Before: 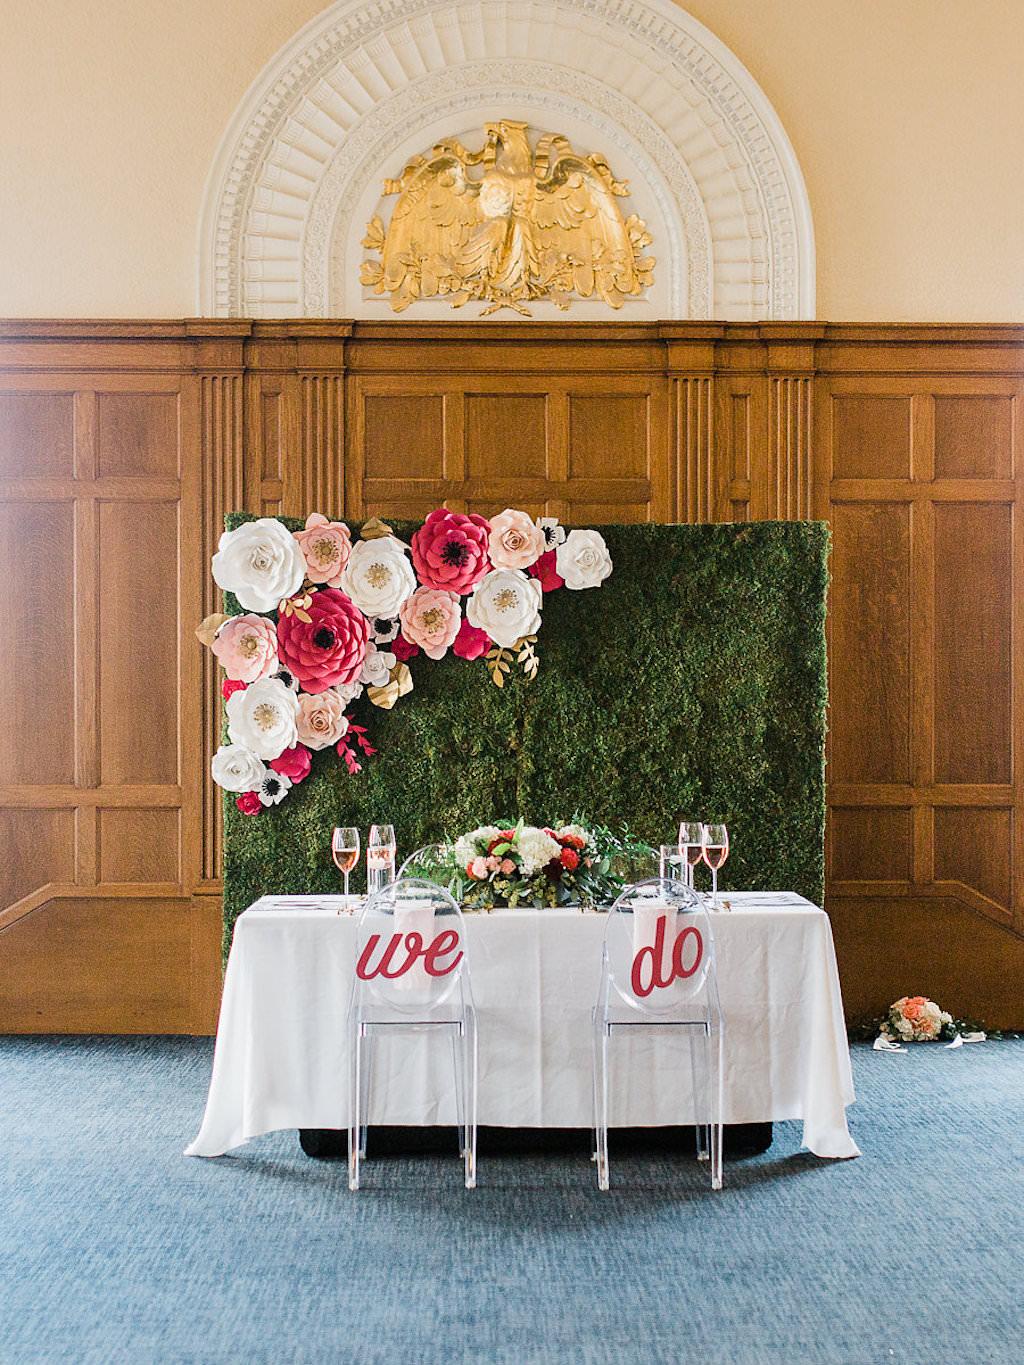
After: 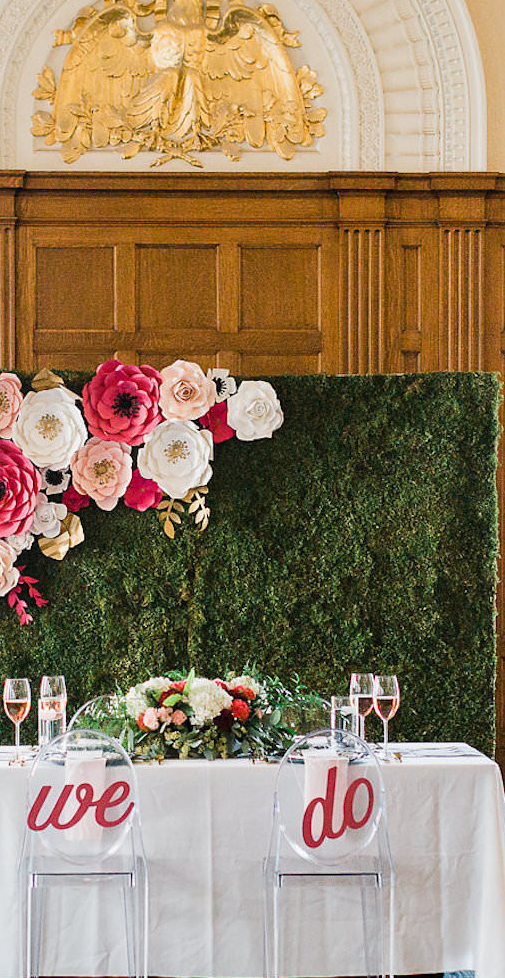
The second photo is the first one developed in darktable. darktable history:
crop: left 32.14%, top 10.94%, right 18.539%, bottom 17.388%
